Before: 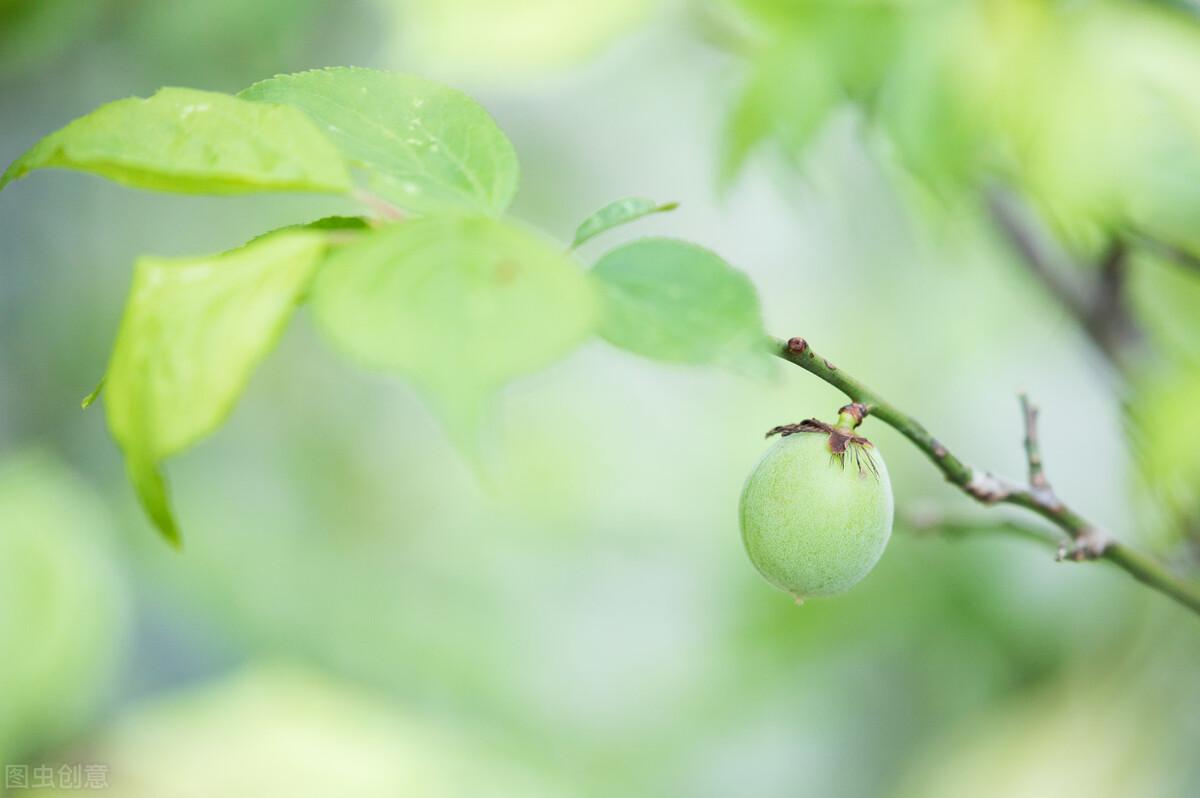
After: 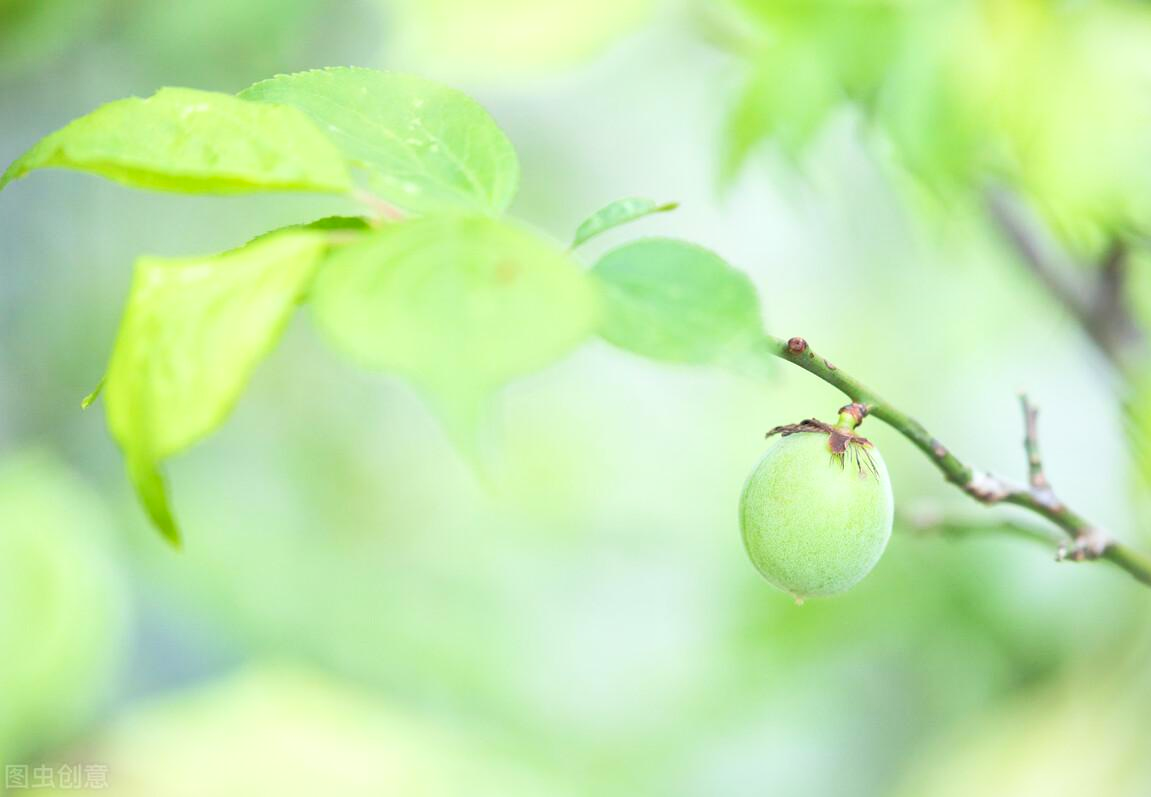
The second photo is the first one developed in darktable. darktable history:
contrast brightness saturation: contrast 0.097, brightness 0.291, saturation 0.141
crop: right 4.05%, bottom 0.031%
local contrast: mode bilateral grid, contrast 20, coarseness 51, detail 139%, midtone range 0.2
exposure: exposure 0.086 EV, compensate highlight preservation false
